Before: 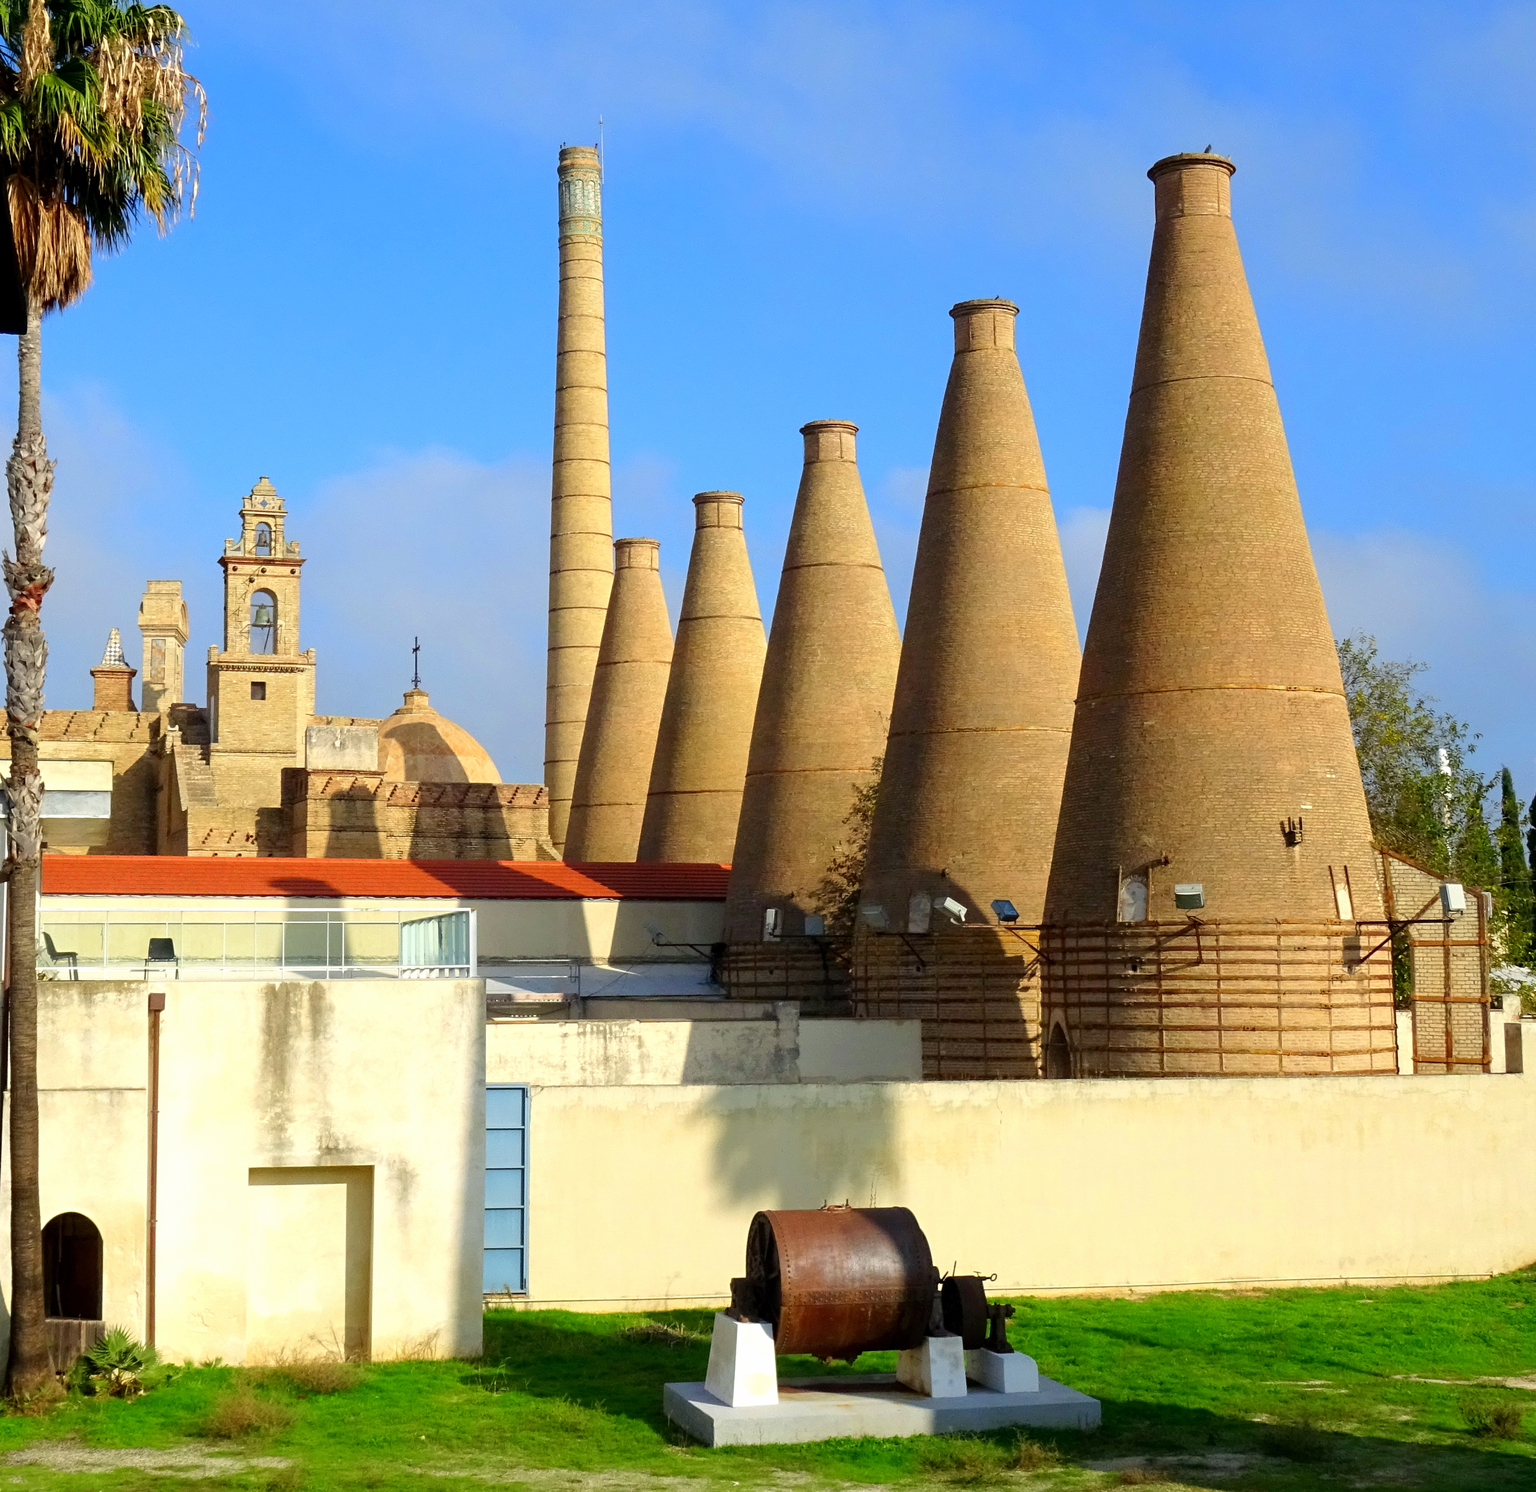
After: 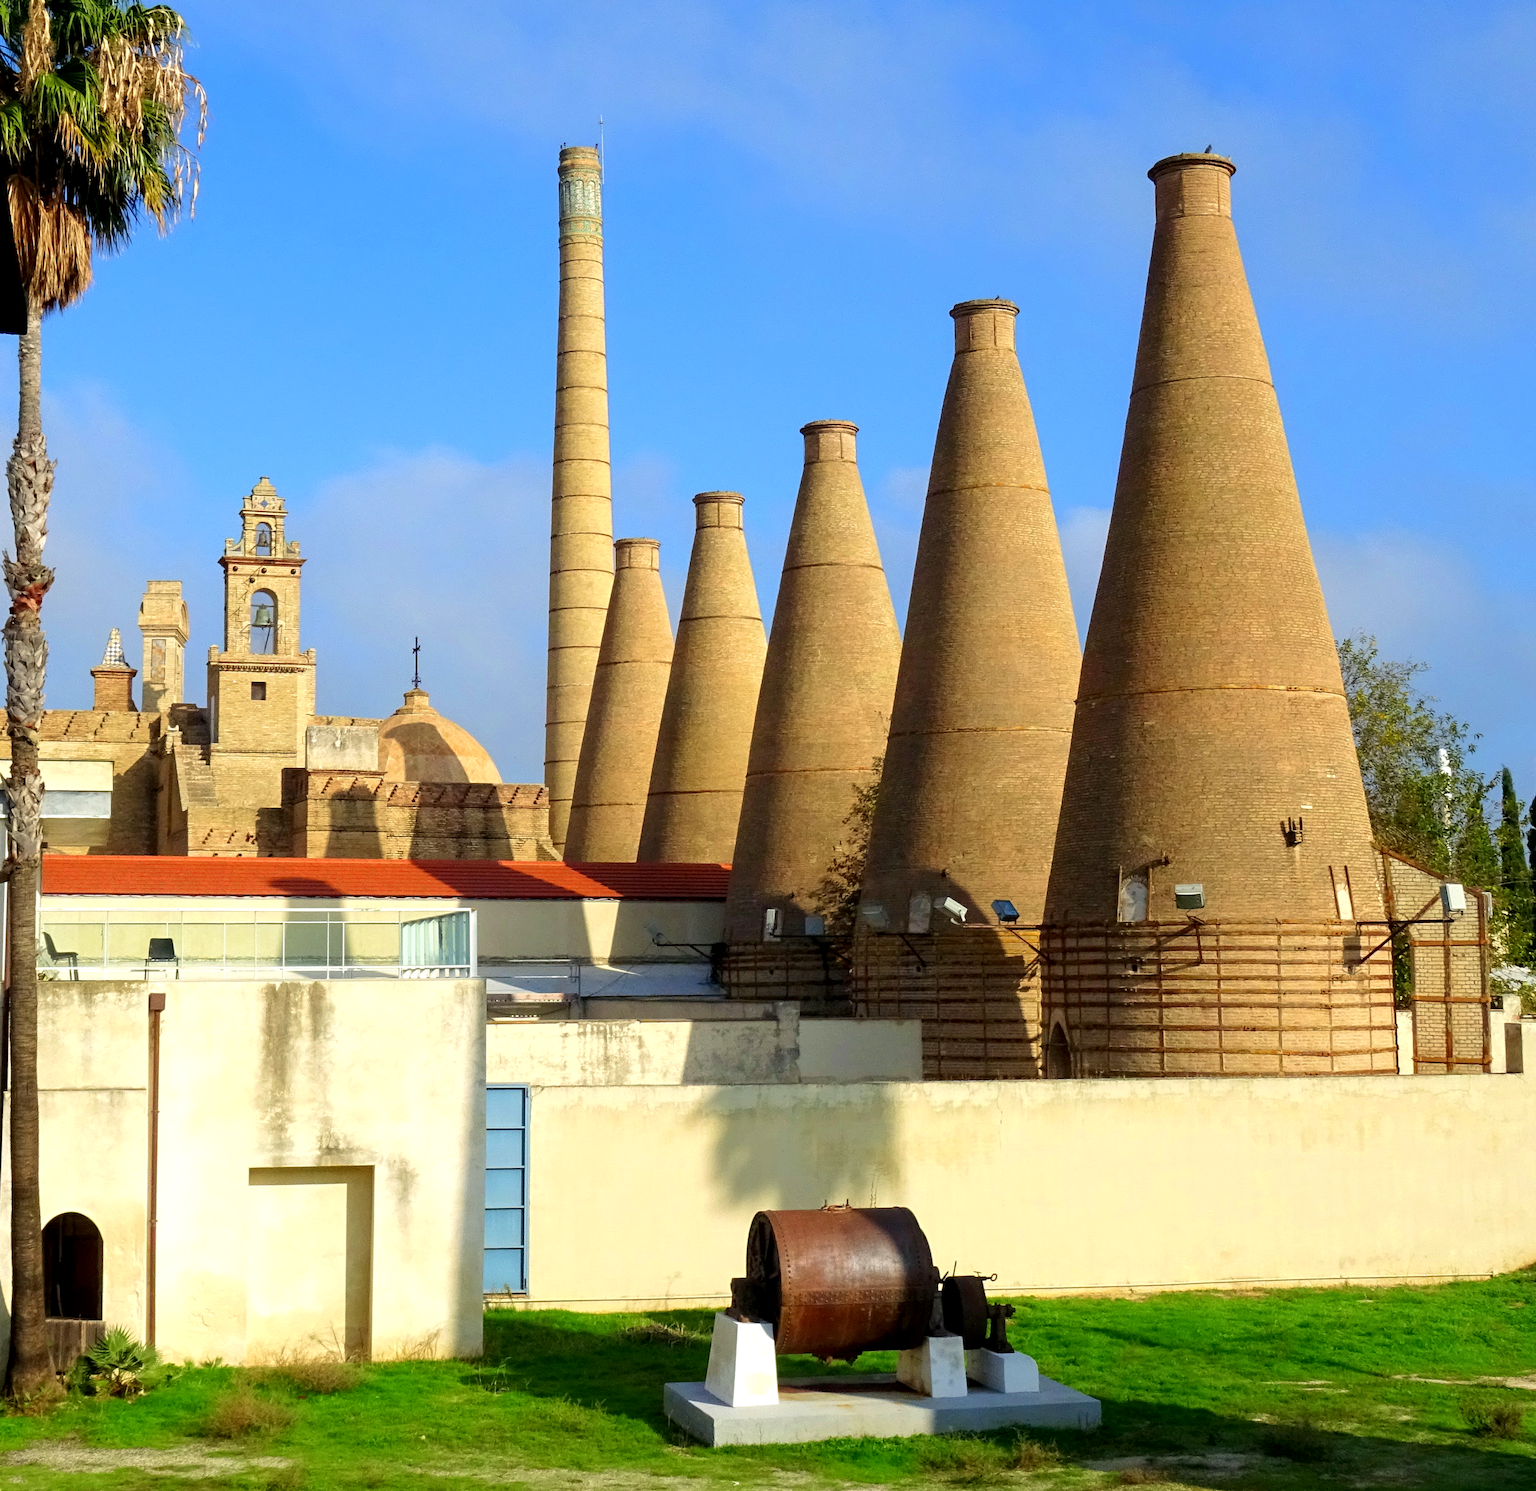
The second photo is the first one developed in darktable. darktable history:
velvia: strength 15.68%
local contrast: highlights 101%, shadows 102%, detail 119%, midtone range 0.2
